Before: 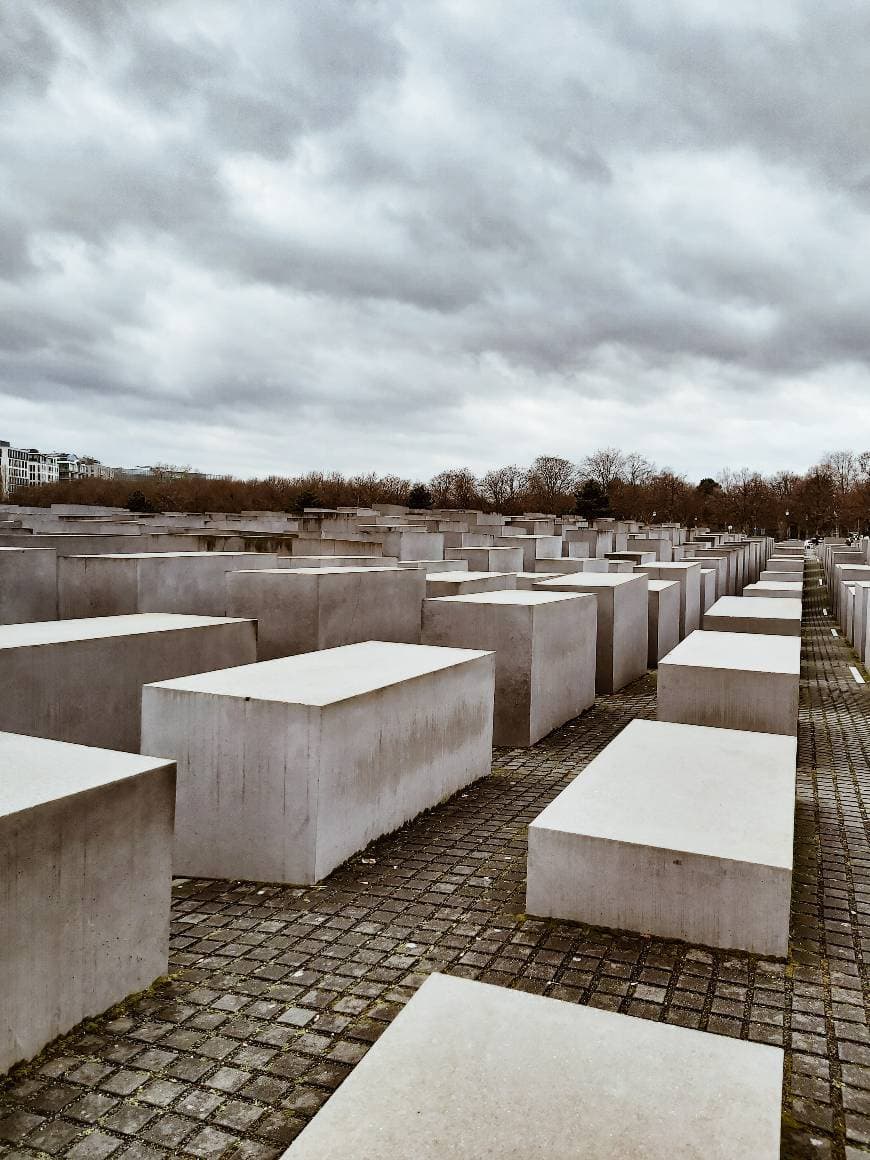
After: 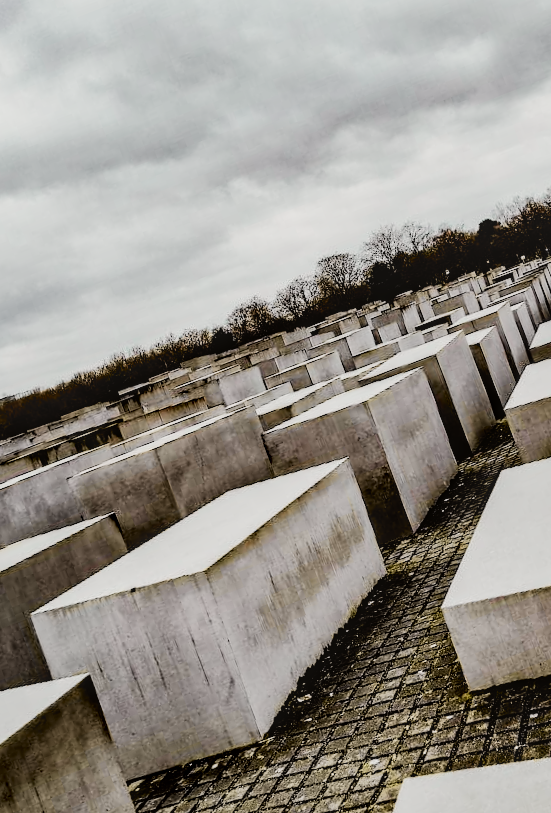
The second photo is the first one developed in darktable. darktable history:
crop and rotate: angle 20.9°, left 6.917%, right 3.65%, bottom 1.179%
tone curve: curves: ch0 [(0, 0.019) (0.066, 0.054) (0.184, 0.184) (0.369, 0.417) (0.501, 0.586) (0.617, 0.71) (0.743, 0.787) (0.997, 0.997)]; ch1 [(0, 0) (0.187, 0.156) (0.388, 0.372) (0.437, 0.428) (0.474, 0.472) (0.499, 0.5) (0.521, 0.514) (0.548, 0.567) (0.6, 0.629) (0.82, 0.831) (1, 1)]; ch2 [(0, 0) (0.234, 0.227) (0.352, 0.372) (0.459, 0.484) (0.5, 0.505) (0.518, 0.516) (0.529, 0.541) (0.56, 0.594) (0.607, 0.644) (0.74, 0.771) (0.858, 0.873) (0.999, 0.994)], color space Lab, independent channels, preserve colors none
haze removal: compatibility mode true, adaptive false
filmic rgb: black relative exposure -5.02 EV, white relative exposure 3.99 EV, hardness 2.88, contrast 1.297, highlights saturation mix -31.02%
local contrast: on, module defaults
sharpen: radius 5.319, amount 0.312, threshold 26.744
